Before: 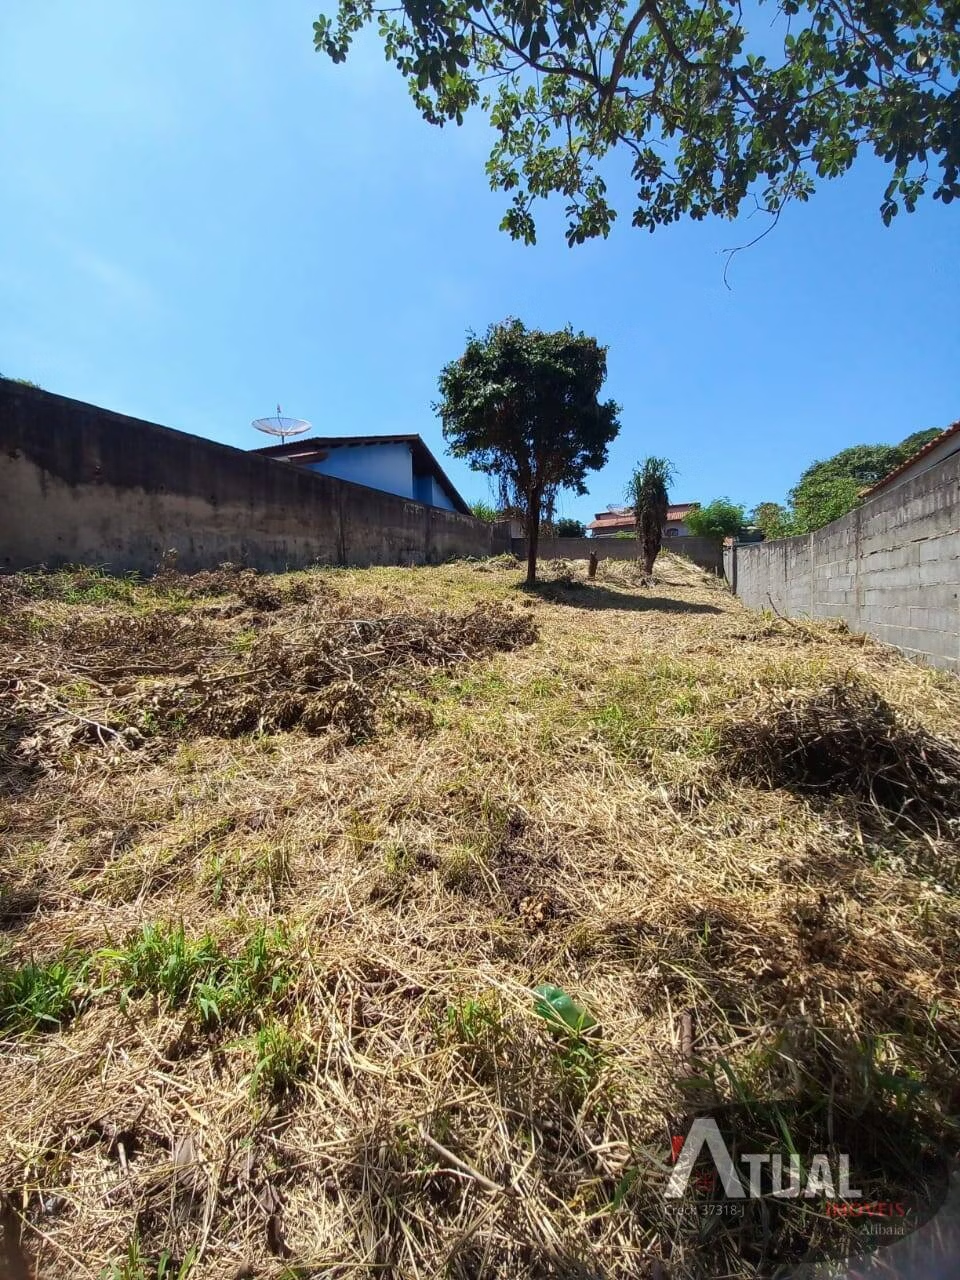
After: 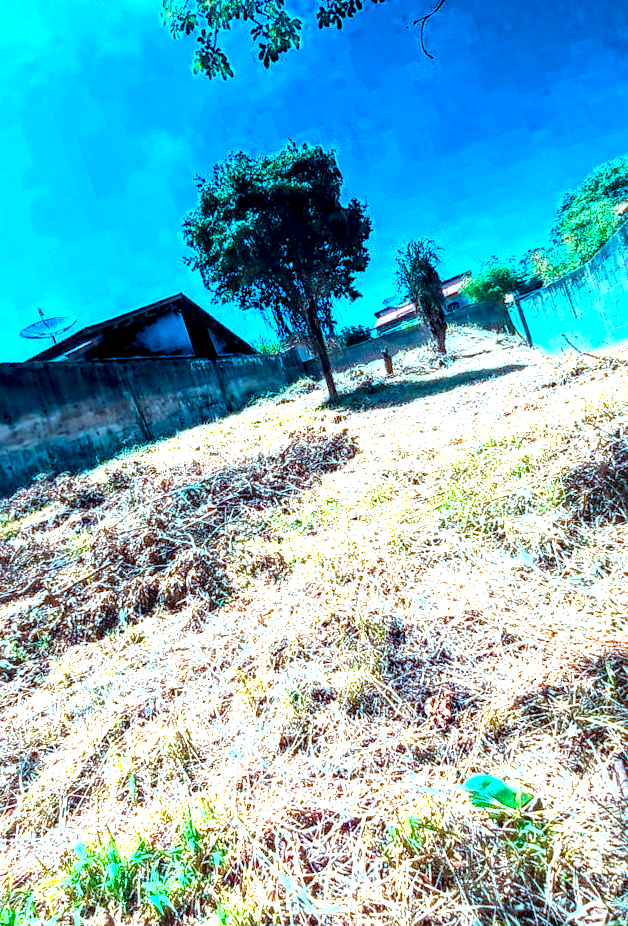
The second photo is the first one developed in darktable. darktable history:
local contrast: highlights 19%, detail 186%
sharpen: amount 0.209
exposure: black level correction 0, exposure 1.2 EV, compensate exposure bias true, compensate highlight preservation false
crop and rotate: angle 18.17°, left 6.828%, right 3.811%, bottom 1.15%
color calibration: output R [1.422, -0.35, -0.252, 0], output G [-0.238, 1.259, -0.084, 0], output B [-0.081, -0.196, 1.58, 0], output brightness [0.49, 0.671, -0.57, 0], gray › normalize channels true, illuminant custom, x 0.388, y 0.387, temperature 3830.91 K, gamut compression 0.025
